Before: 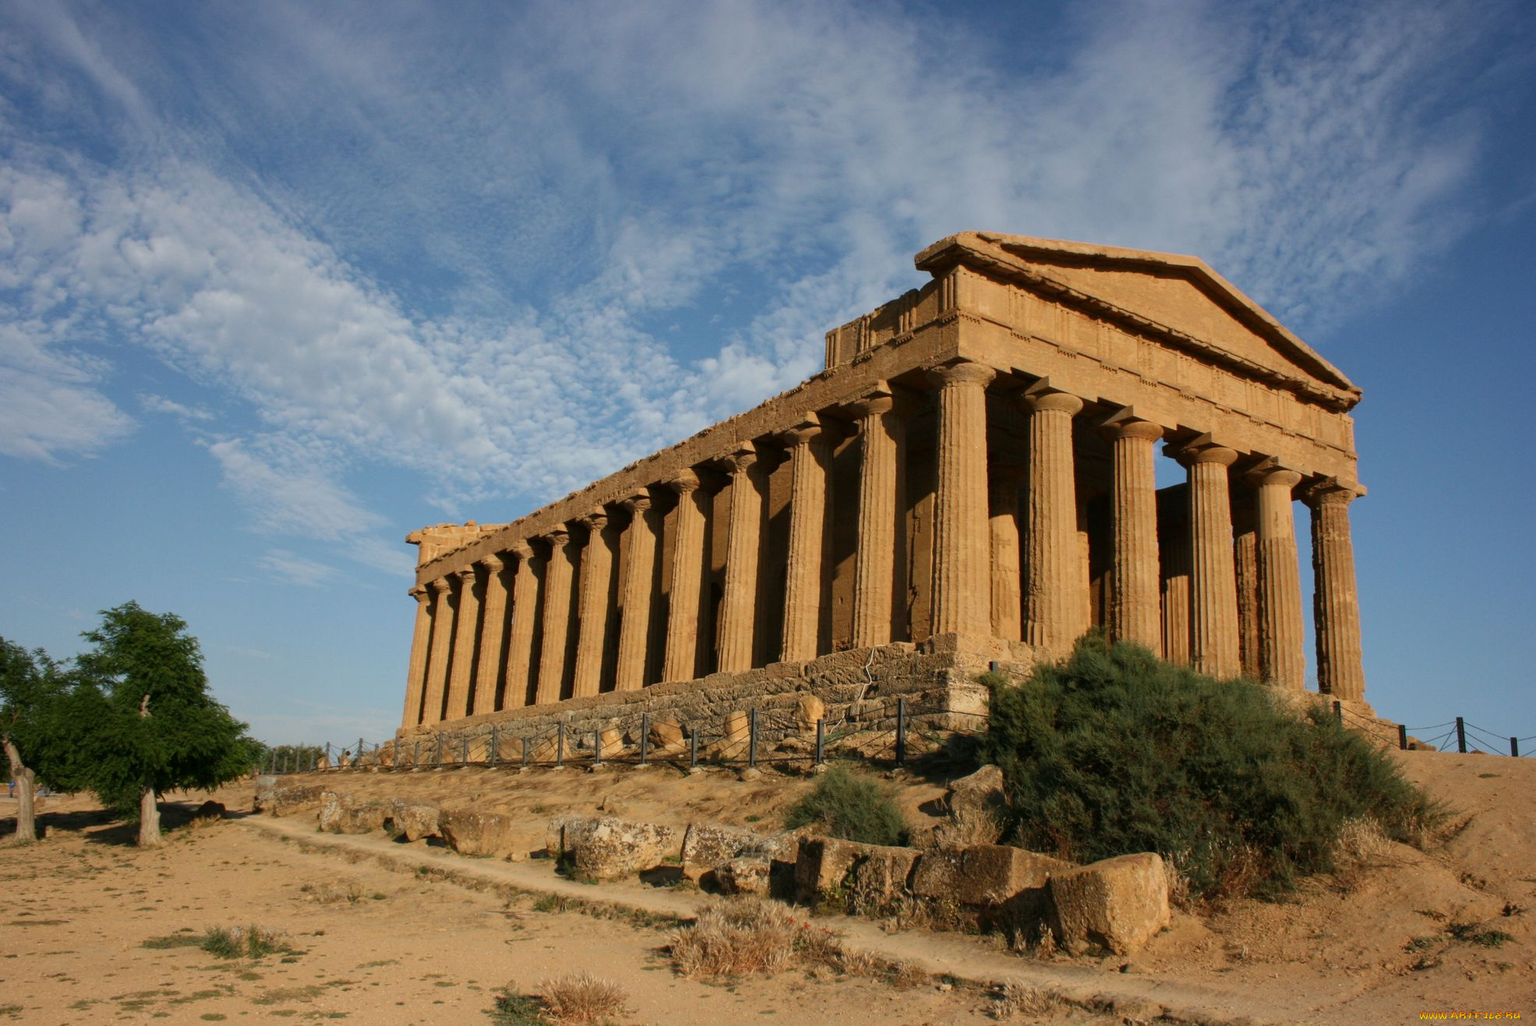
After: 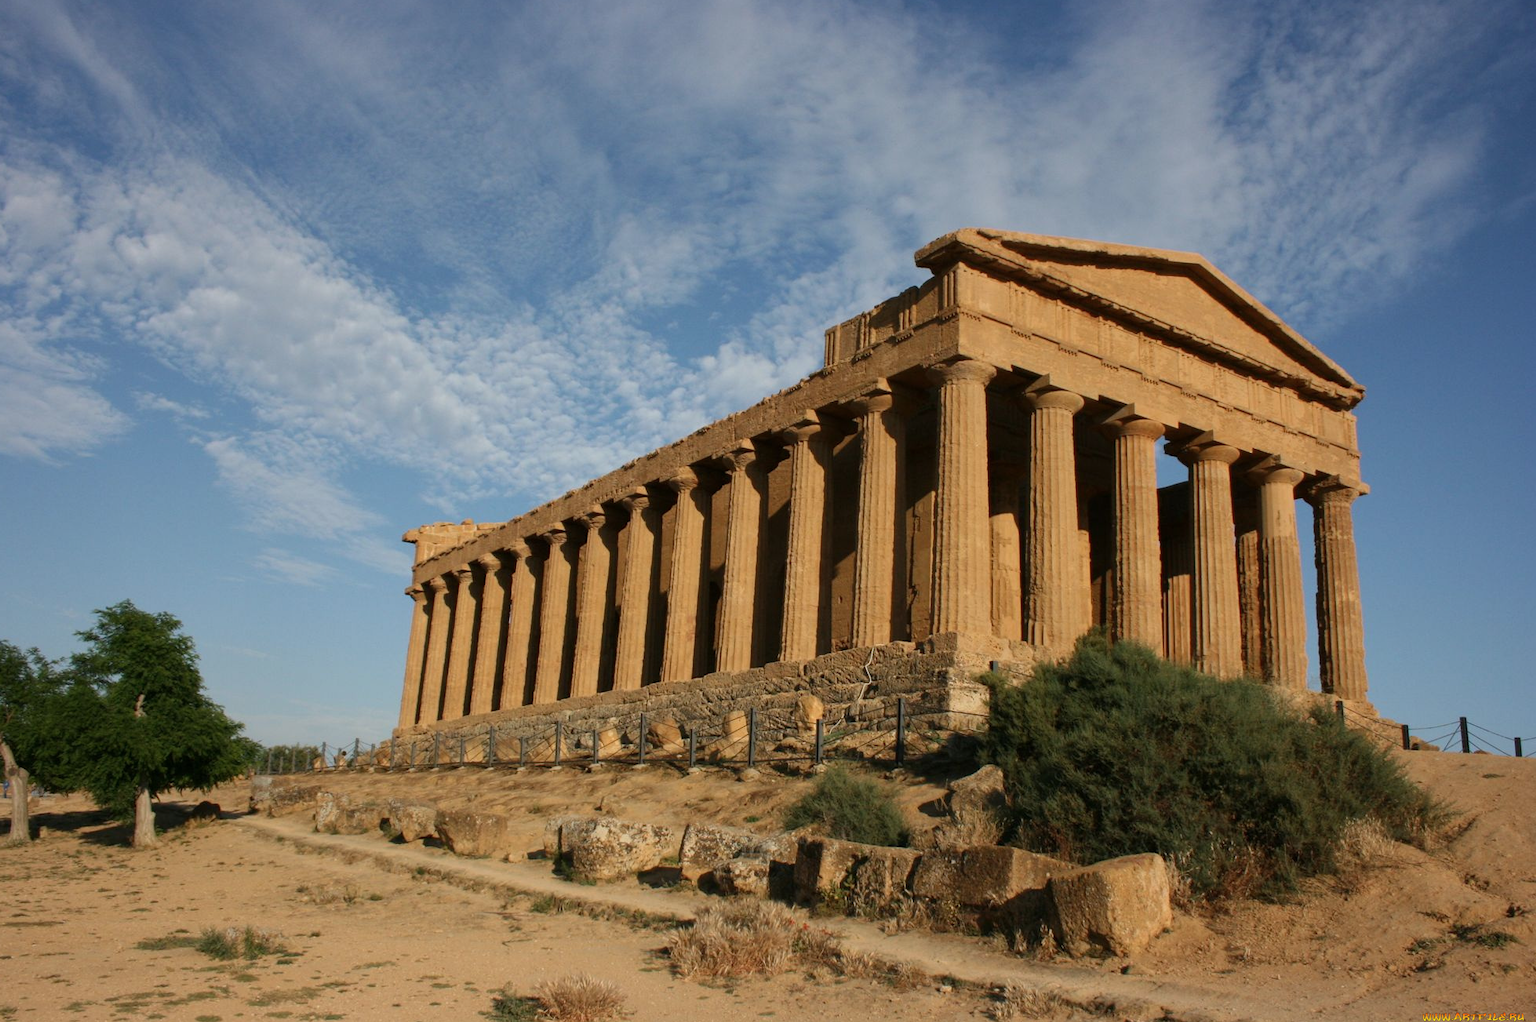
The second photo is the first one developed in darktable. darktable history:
crop: left 0.42%, top 0.501%, right 0.2%, bottom 0.387%
contrast brightness saturation: saturation -0.05
